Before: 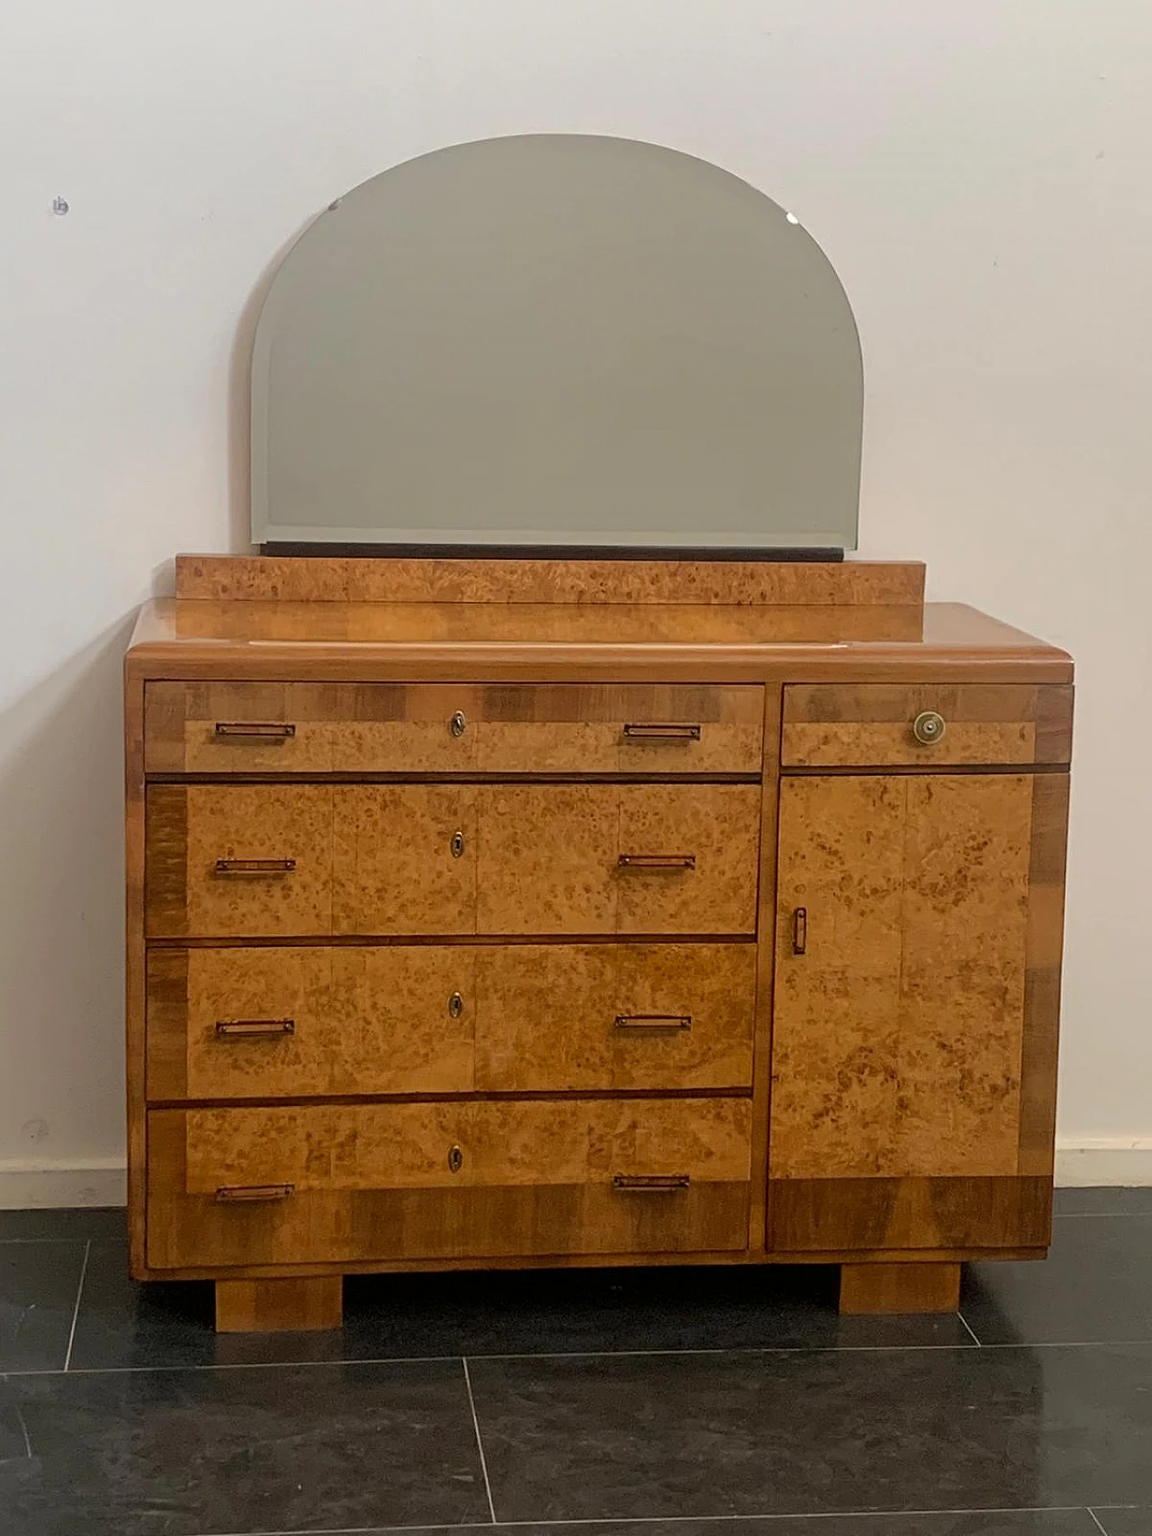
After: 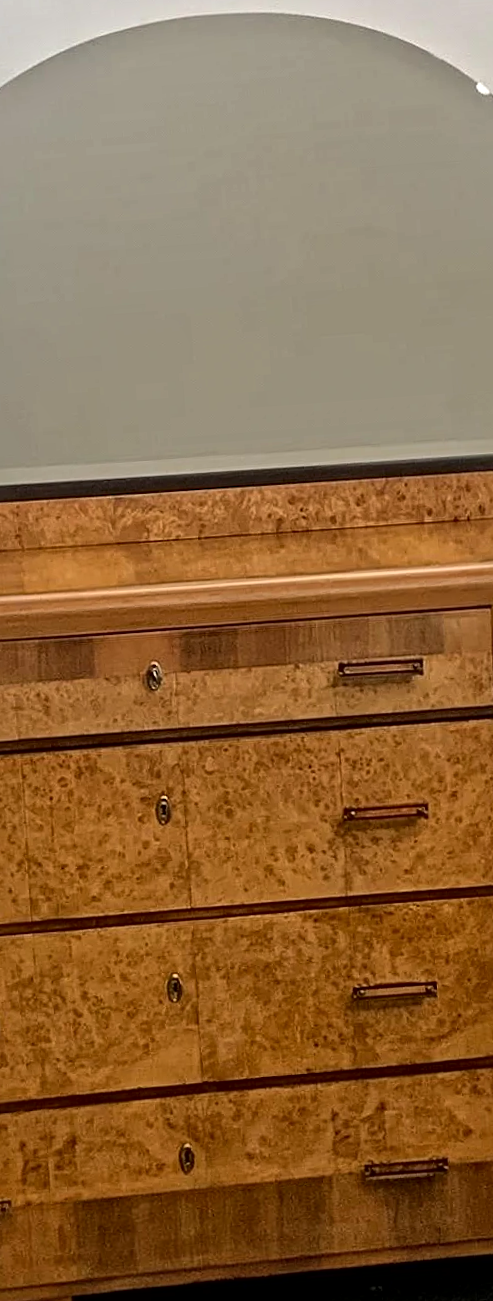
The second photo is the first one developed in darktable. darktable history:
crop and rotate: left 29.476%, top 10.214%, right 35.32%, bottom 17.333%
rotate and perspective: rotation -4.25°, automatic cropping off
local contrast: mode bilateral grid, contrast 20, coarseness 19, detail 163%, midtone range 0.2
